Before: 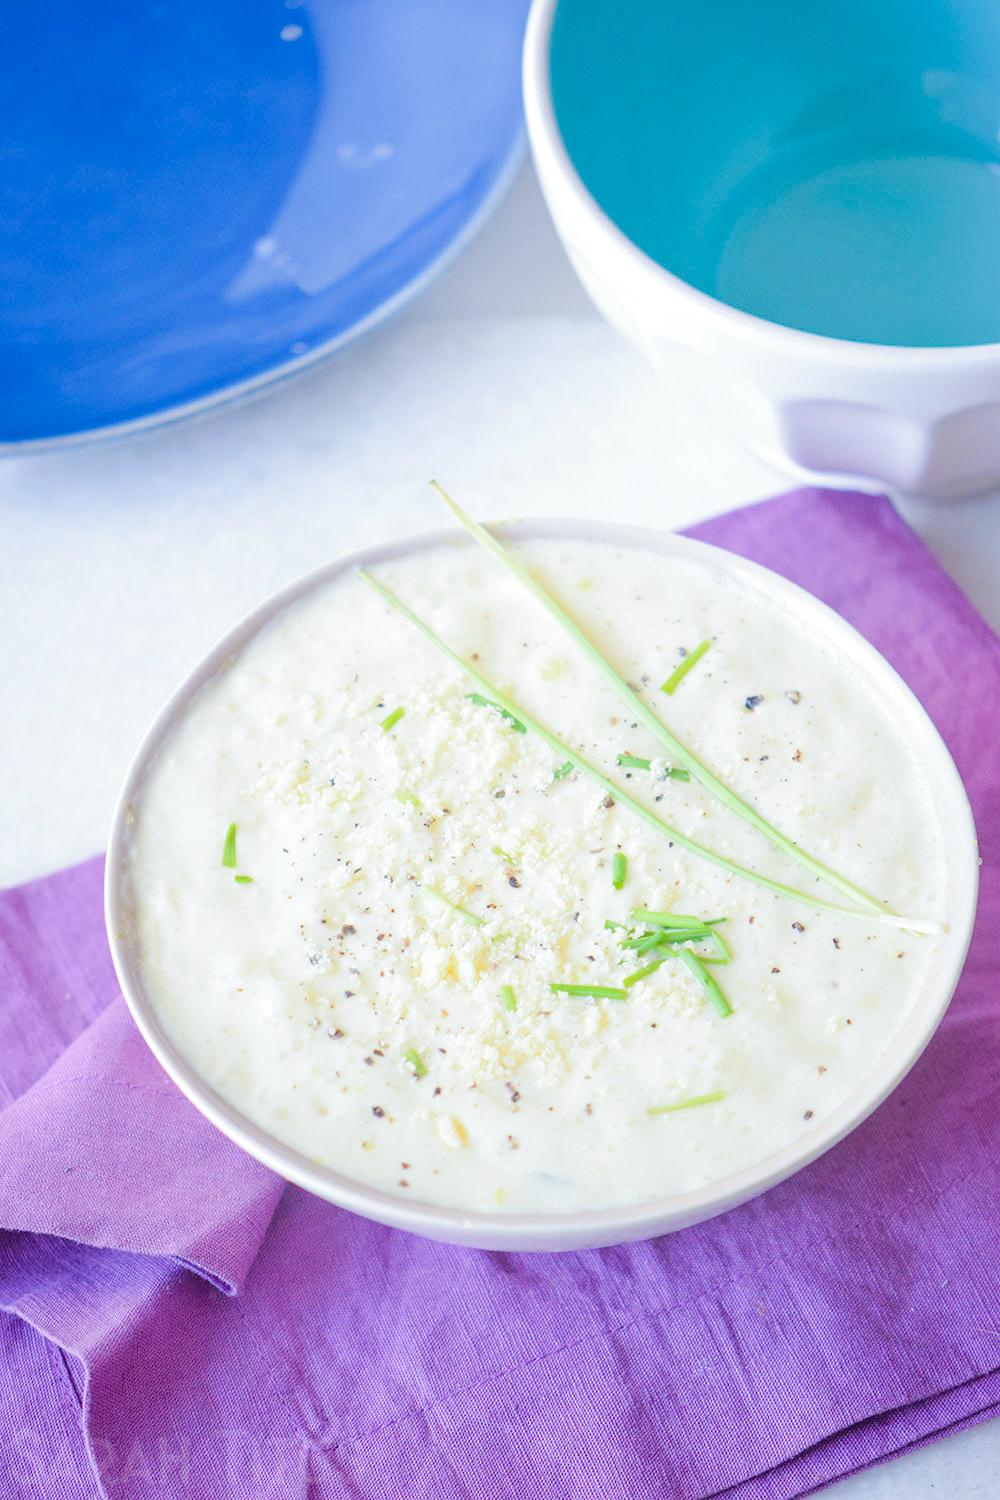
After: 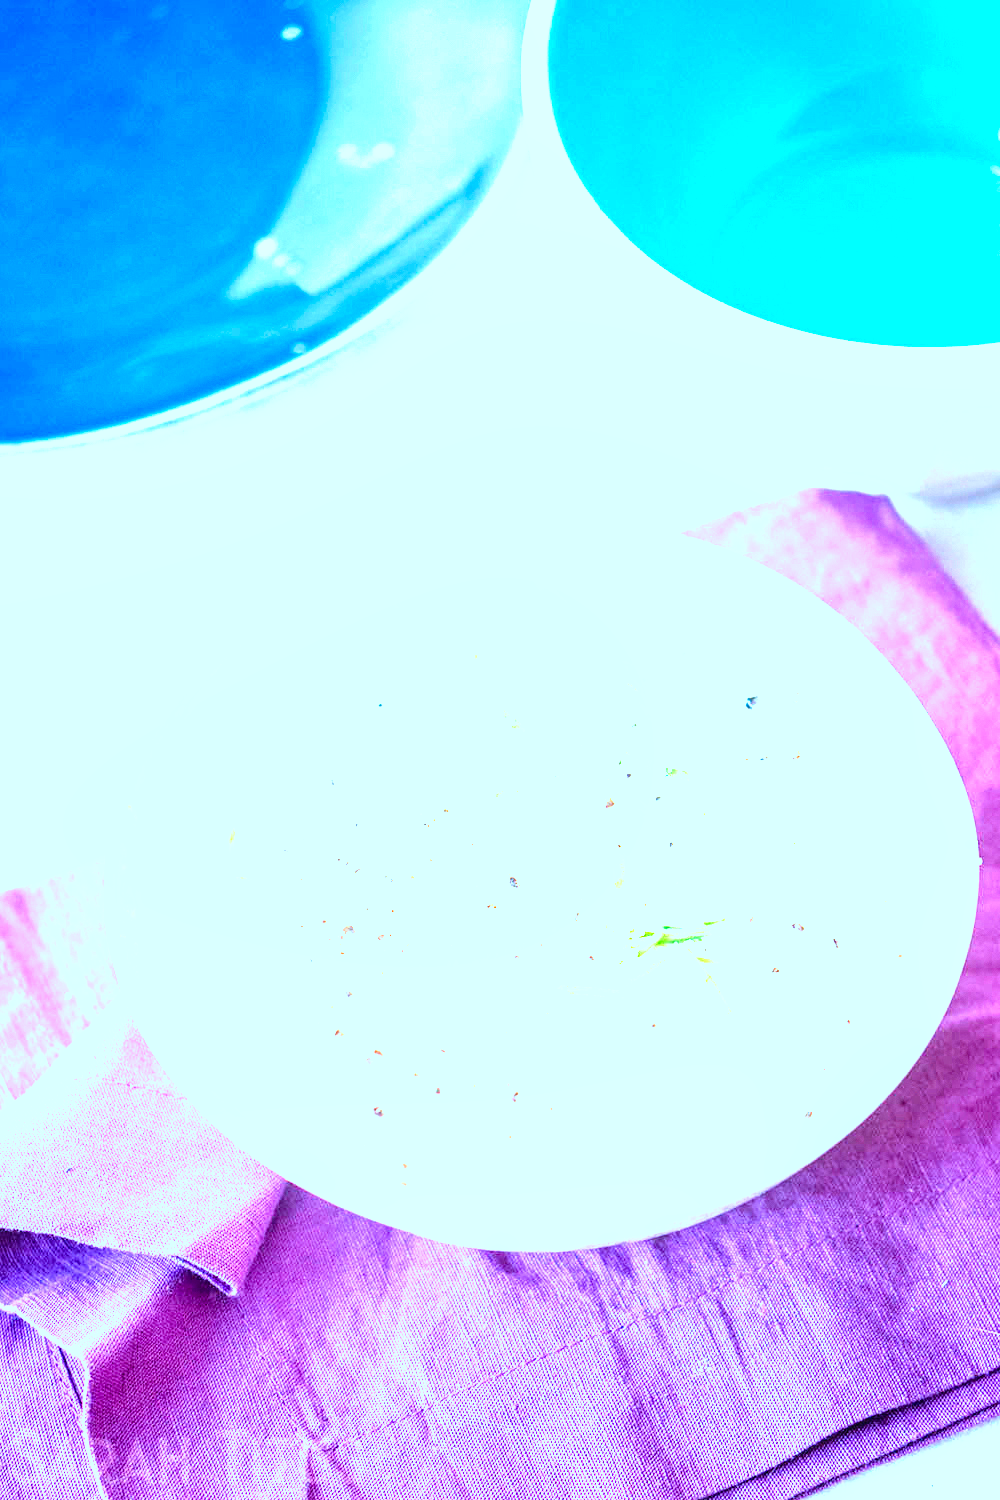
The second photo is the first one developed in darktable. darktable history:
exposure: black level correction 0, exposure 0.7 EV, compensate exposure bias true, compensate highlight preservation false
white balance: red 1.045, blue 0.932
color correction: highlights a* -9.73, highlights b* -21.22
filmic rgb: black relative exposure -8.2 EV, white relative exposure 2.2 EV, threshold 3 EV, hardness 7.11, latitude 85.74%, contrast 1.696, highlights saturation mix -4%, shadows ↔ highlights balance -2.69%, preserve chrominance no, color science v5 (2021), contrast in shadows safe, contrast in highlights safe, enable highlight reconstruction true
local contrast: on, module defaults
